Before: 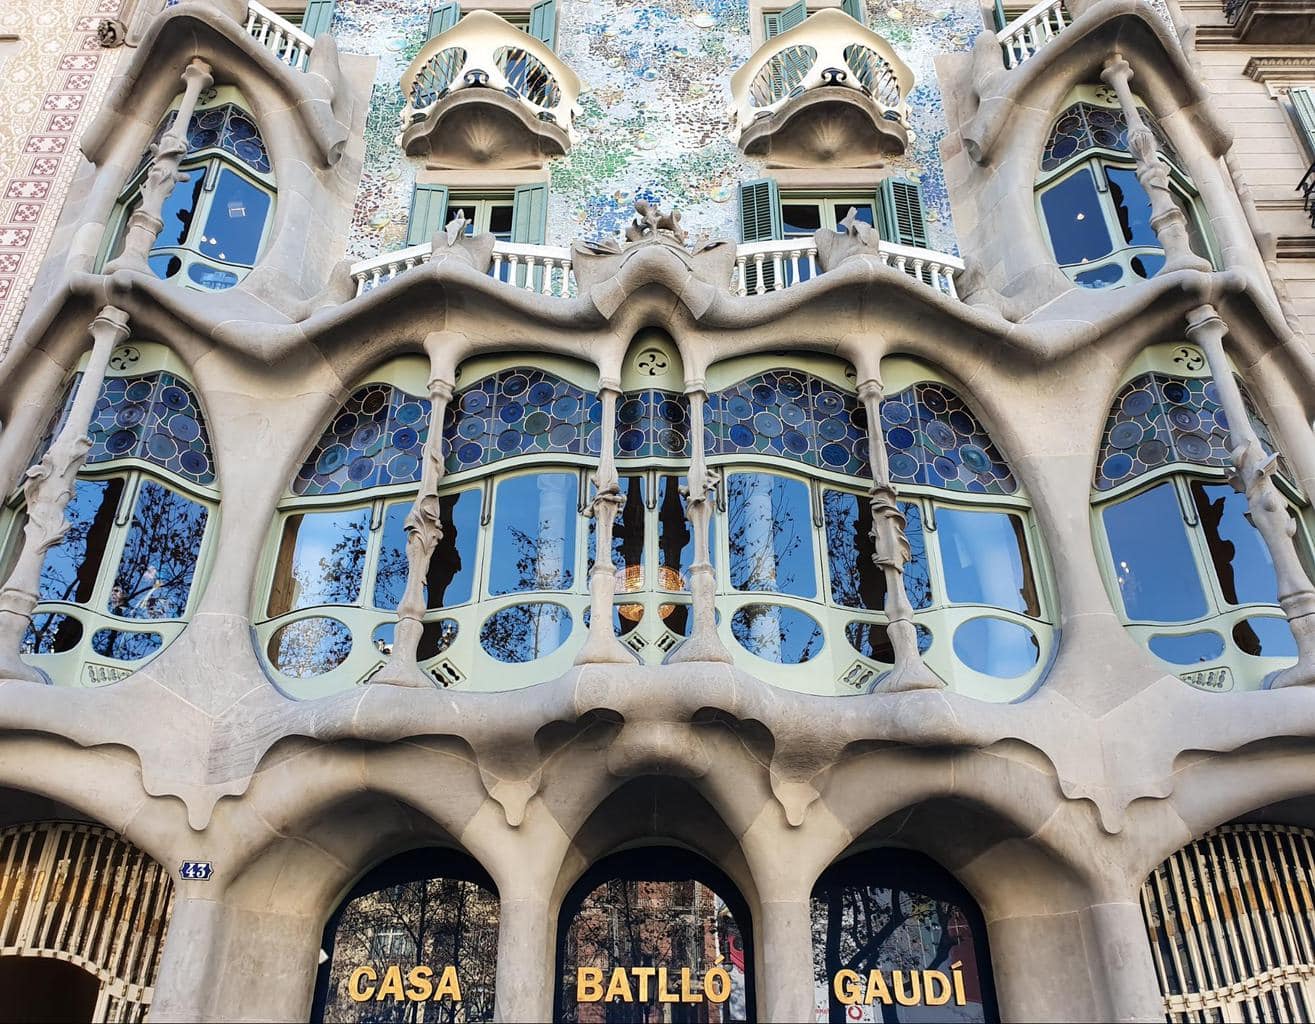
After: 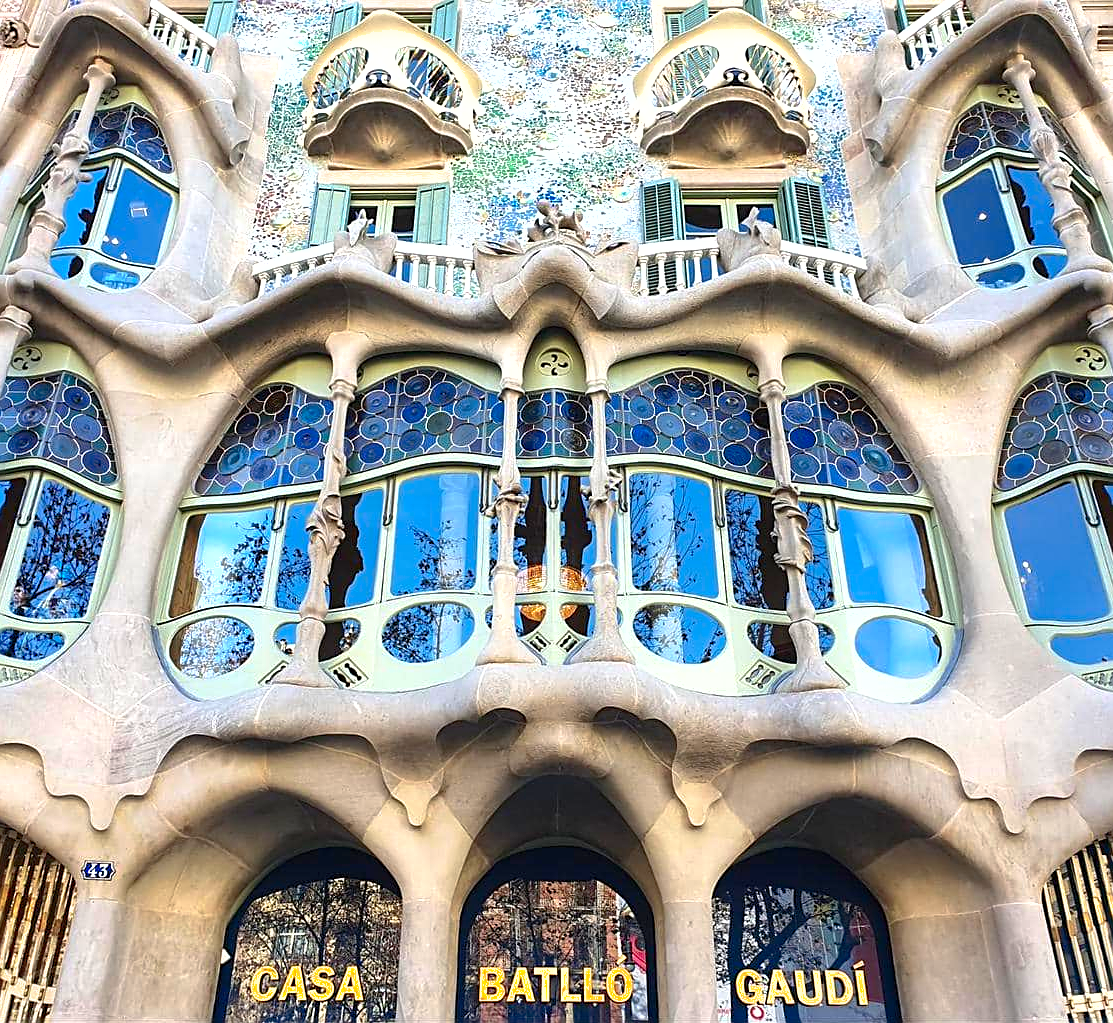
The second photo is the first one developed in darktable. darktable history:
crop: left 7.498%, right 7.798%
tone equalizer: edges refinement/feathering 500, mask exposure compensation -1.57 EV, preserve details no
contrast brightness saturation: contrast 0.179, saturation 0.297
exposure: black level correction -0.002, exposure 0.536 EV, compensate exposure bias true, compensate highlight preservation false
shadows and highlights: on, module defaults
sharpen: on, module defaults
